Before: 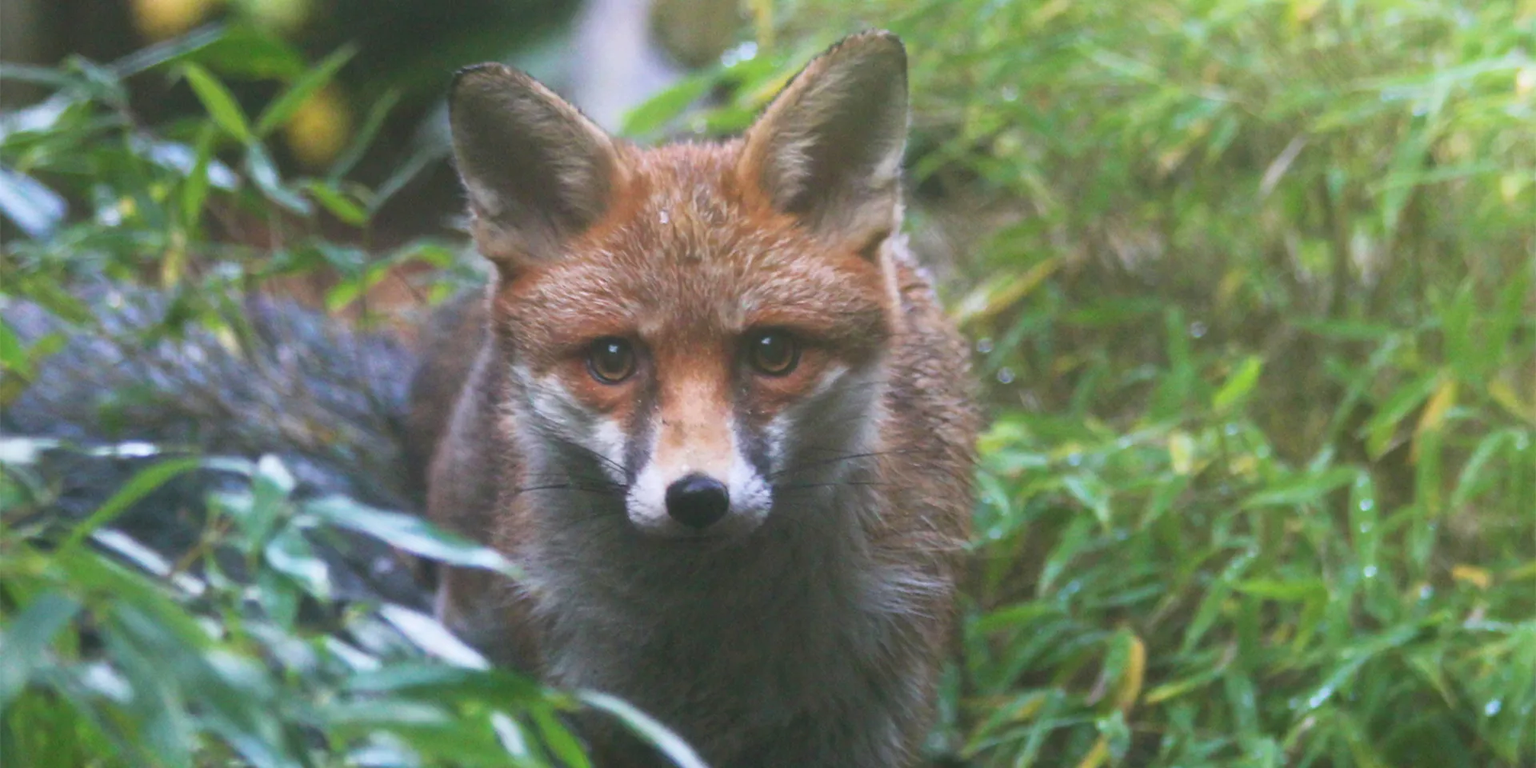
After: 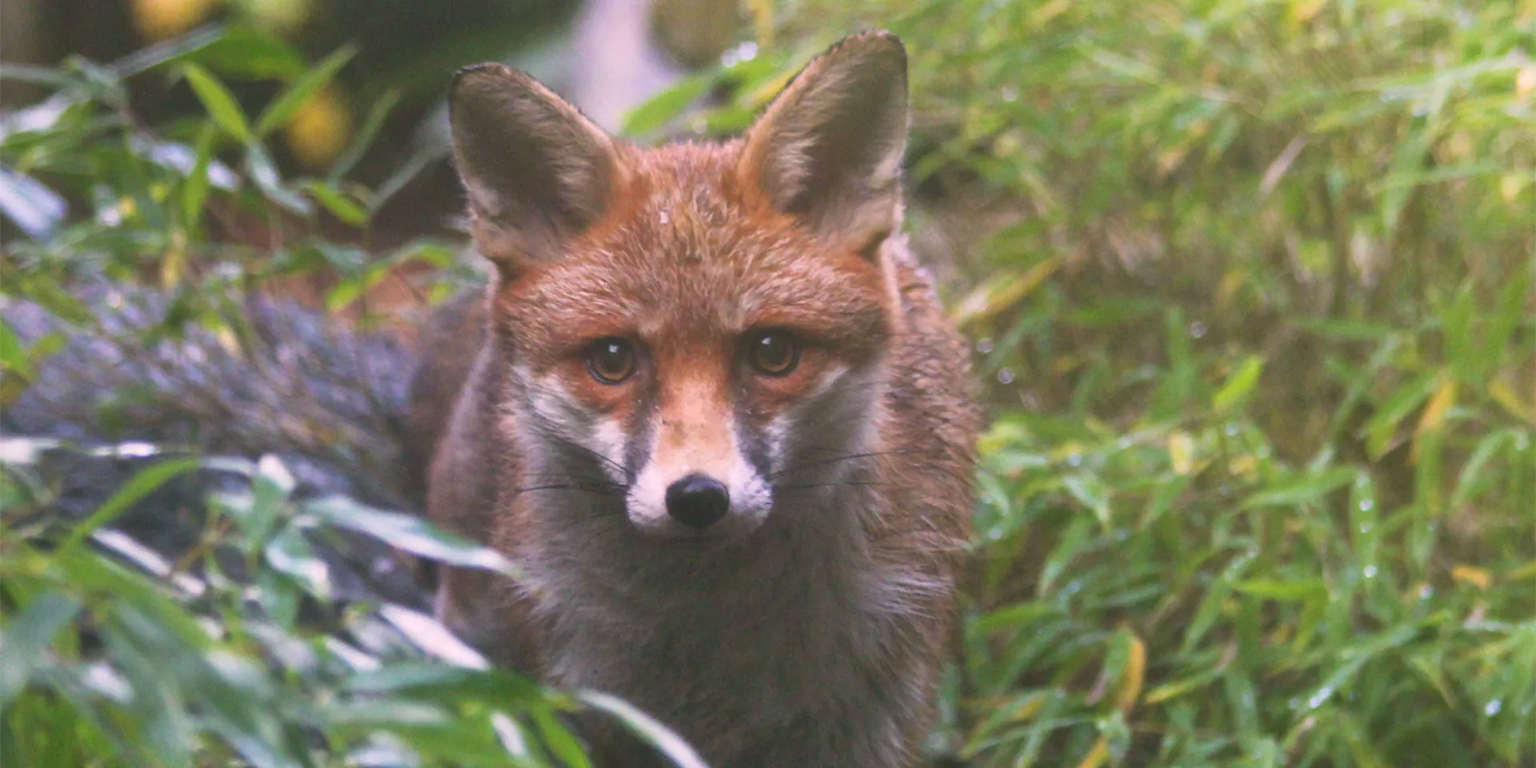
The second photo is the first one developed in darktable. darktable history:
shadows and highlights: shadows 49, highlights -41, soften with gaussian
color correction: highlights a* 12.23, highlights b* 5.41
